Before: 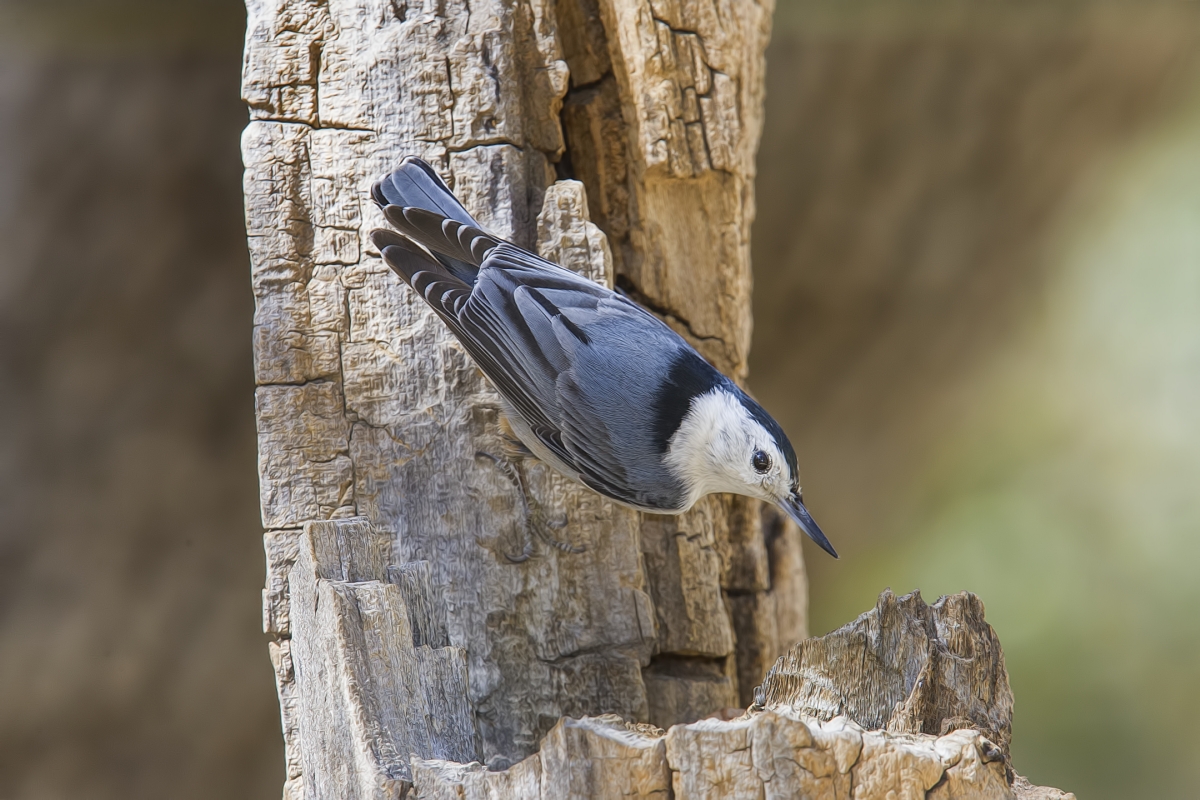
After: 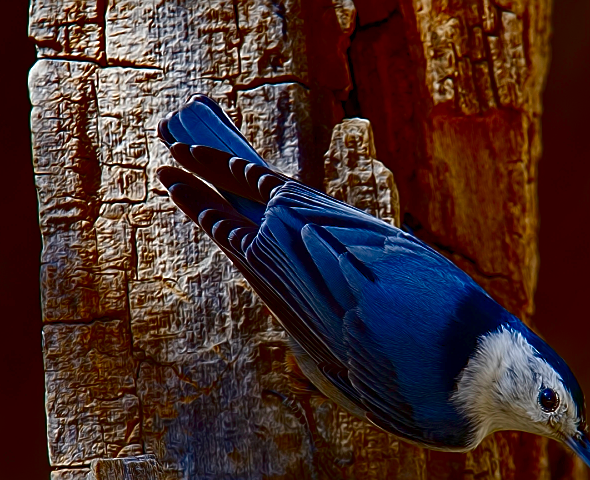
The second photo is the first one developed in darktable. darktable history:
color balance rgb: shadows lift › luminance -9.698%, global offset › luminance -0.374%, linear chroma grading › global chroma 1.084%, linear chroma grading › mid-tones -0.803%, perceptual saturation grading › global saturation 20%, perceptual saturation grading › highlights -25.444%, perceptual saturation grading › shadows 25.674%
sharpen: on, module defaults
shadows and highlights: radius 128.37, shadows 21.2, highlights -22.82, low approximation 0.01
crop: left 17.818%, top 7.856%, right 32.947%, bottom 32.075%
contrast brightness saturation: brightness -1, saturation 0.991
